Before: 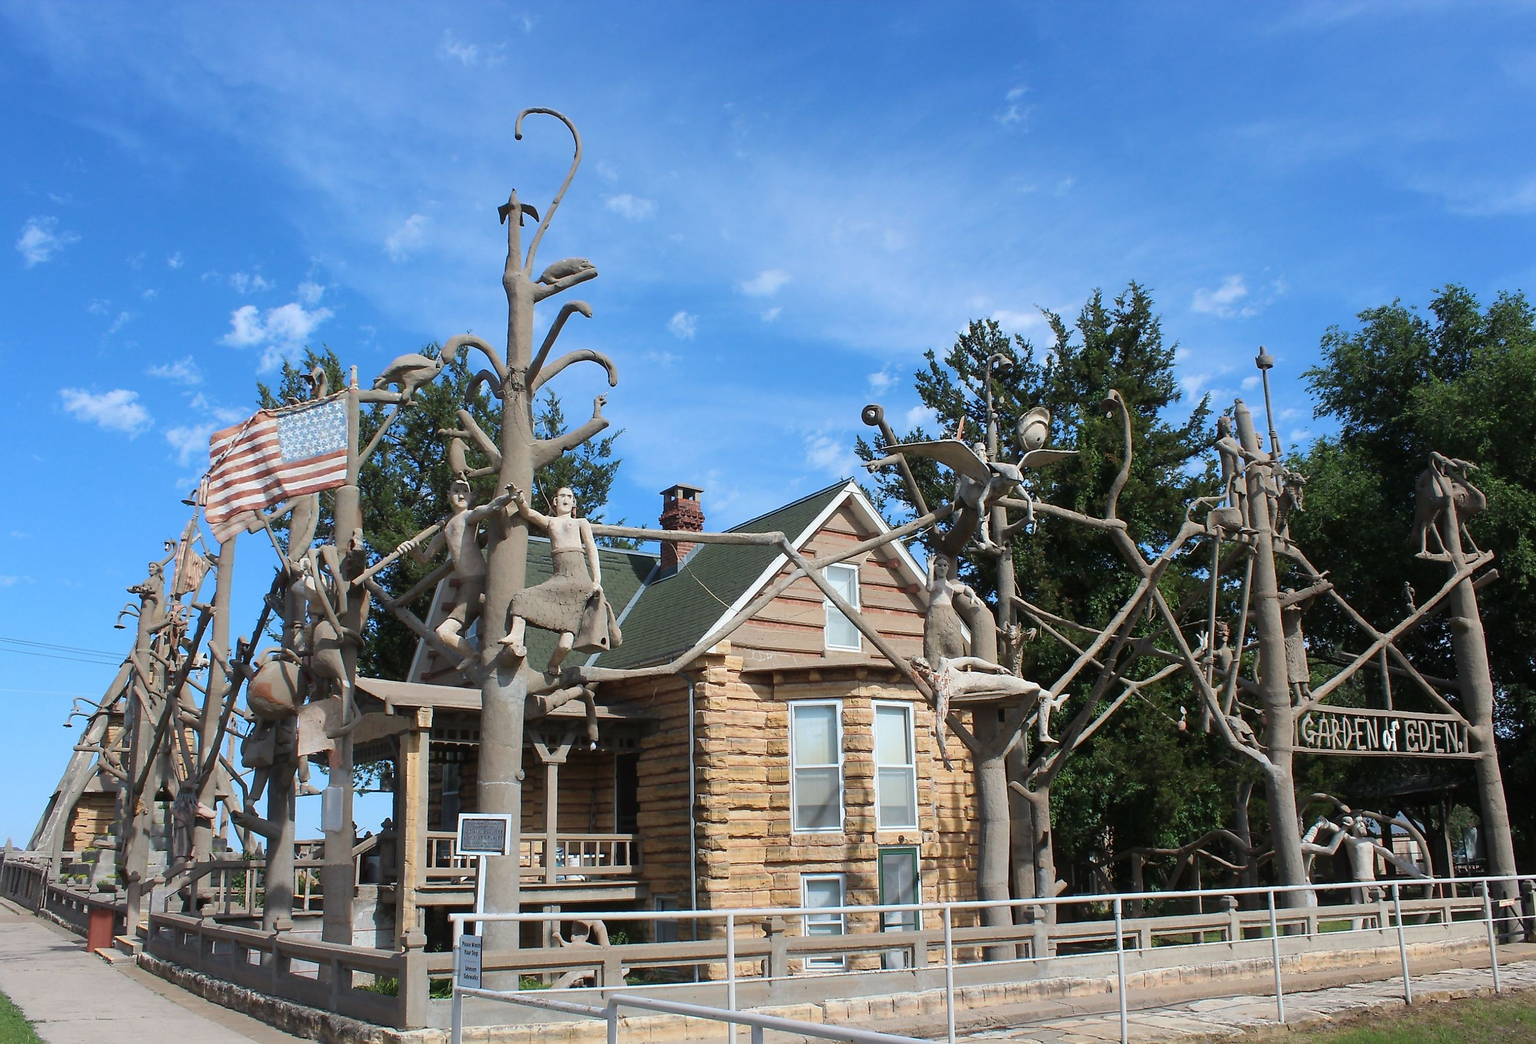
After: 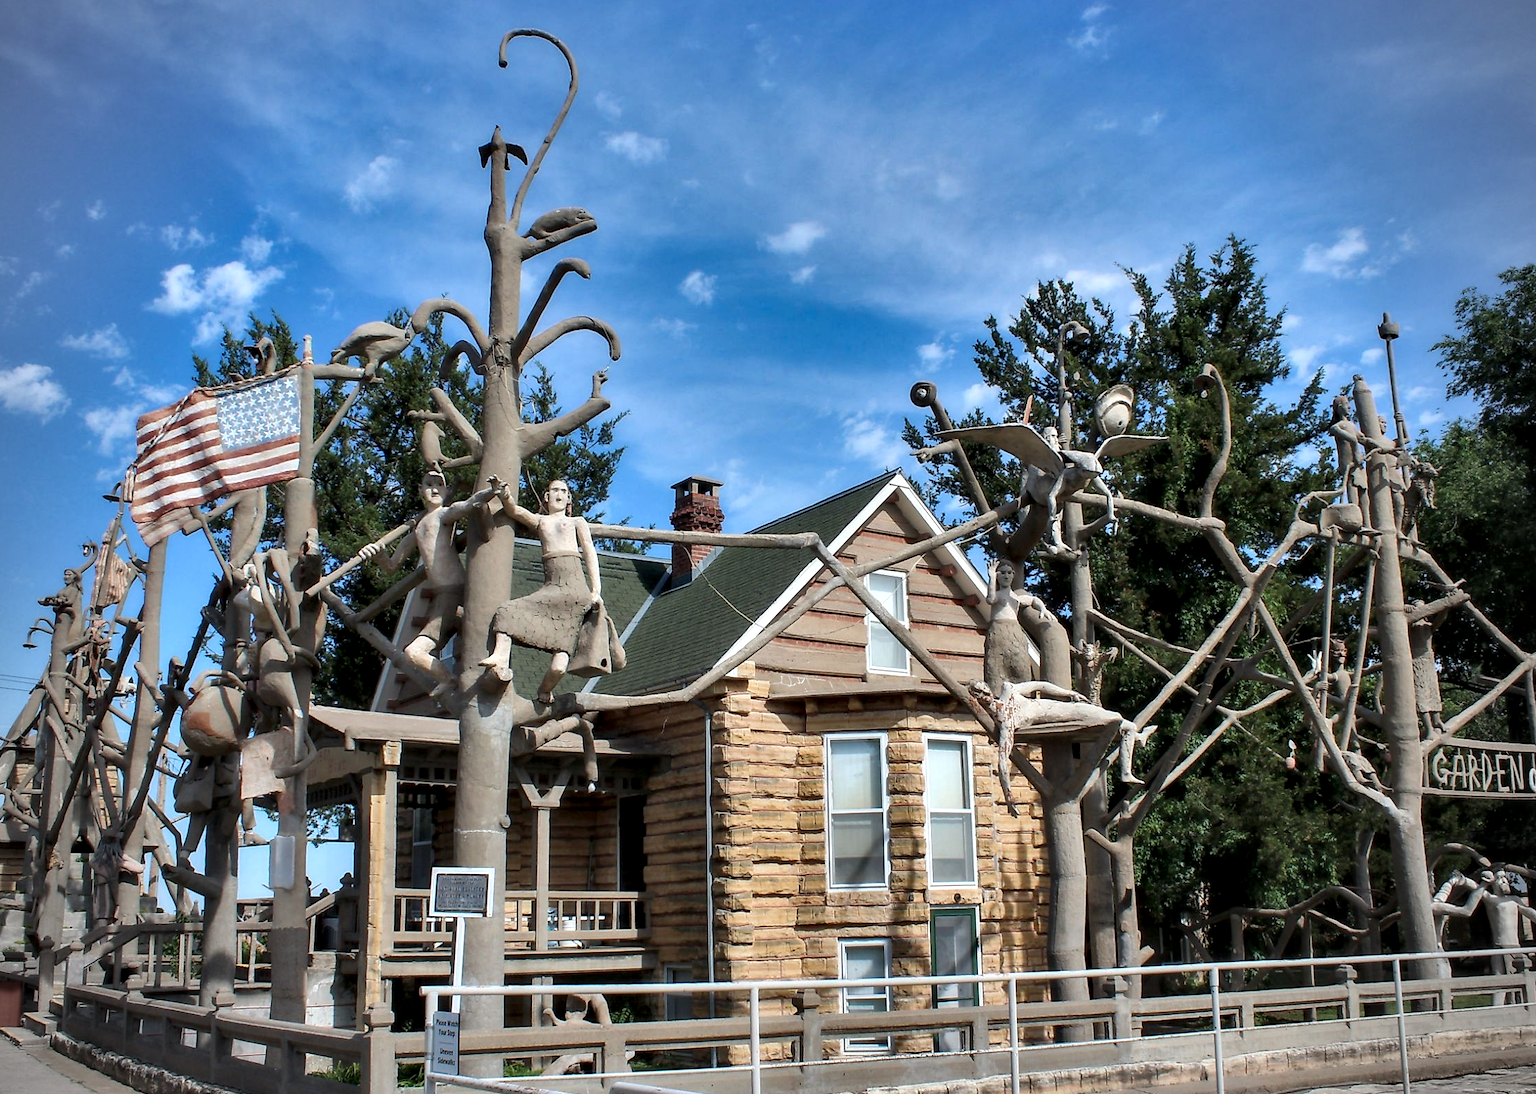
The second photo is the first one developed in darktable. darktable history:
shadows and highlights: shadows 24.42, highlights -77.08, soften with gaussian
local contrast: on, module defaults
crop: left 6.178%, top 8.013%, right 9.551%, bottom 3.669%
vignetting: on, module defaults
contrast equalizer: octaves 7, y [[0.536, 0.565, 0.581, 0.516, 0.52, 0.491], [0.5 ×6], [0.5 ×6], [0 ×6], [0 ×6]]
